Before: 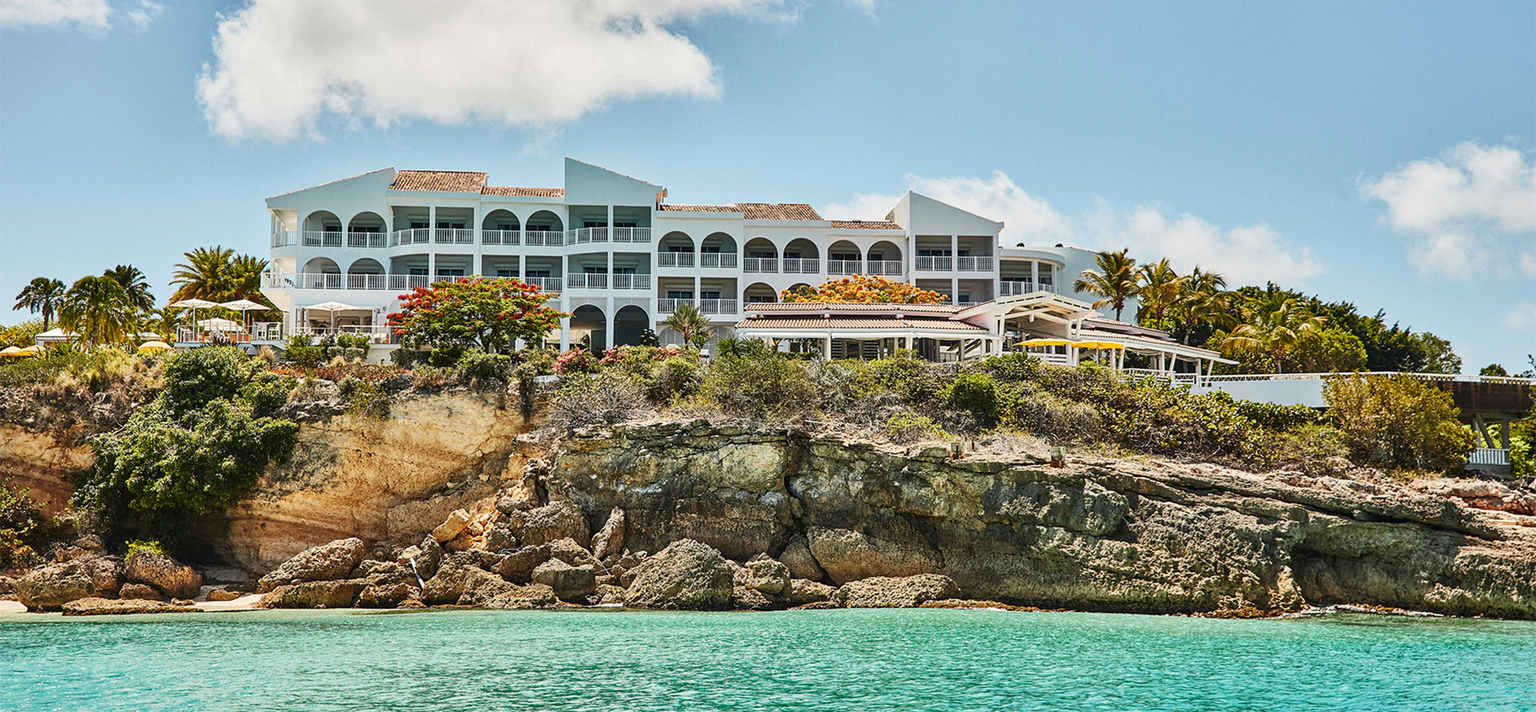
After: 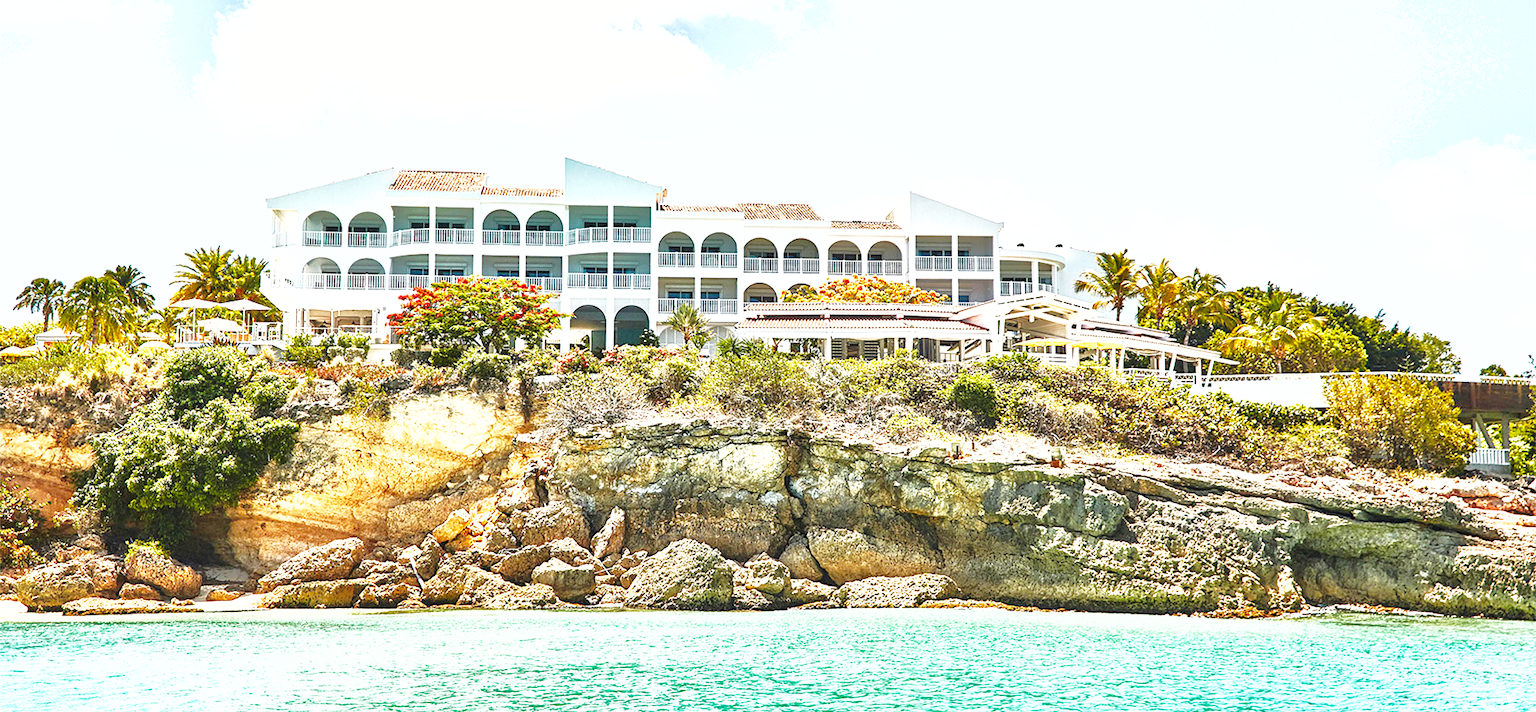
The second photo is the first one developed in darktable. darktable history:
shadows and highlights: on, module defaults
exposure: black level correction 0, exposure 1.2 EV, compensate exposure bias true, compensate highlight preservation false
base curve: curves: ch0 [(0, 0) (0.028, 0.03) (0.121, 0.232) (0.46, 0.748) (0.859, 0.968) (1, 1)], preserve colors none
